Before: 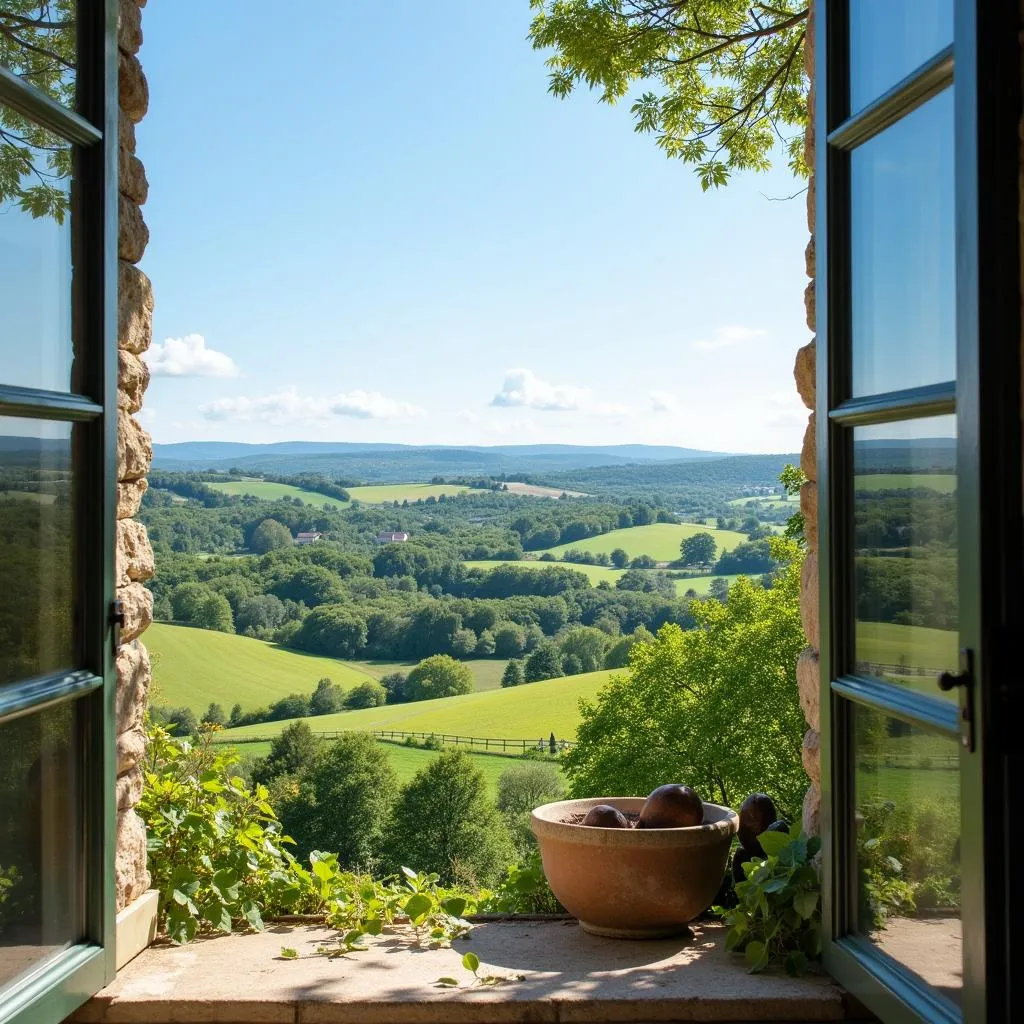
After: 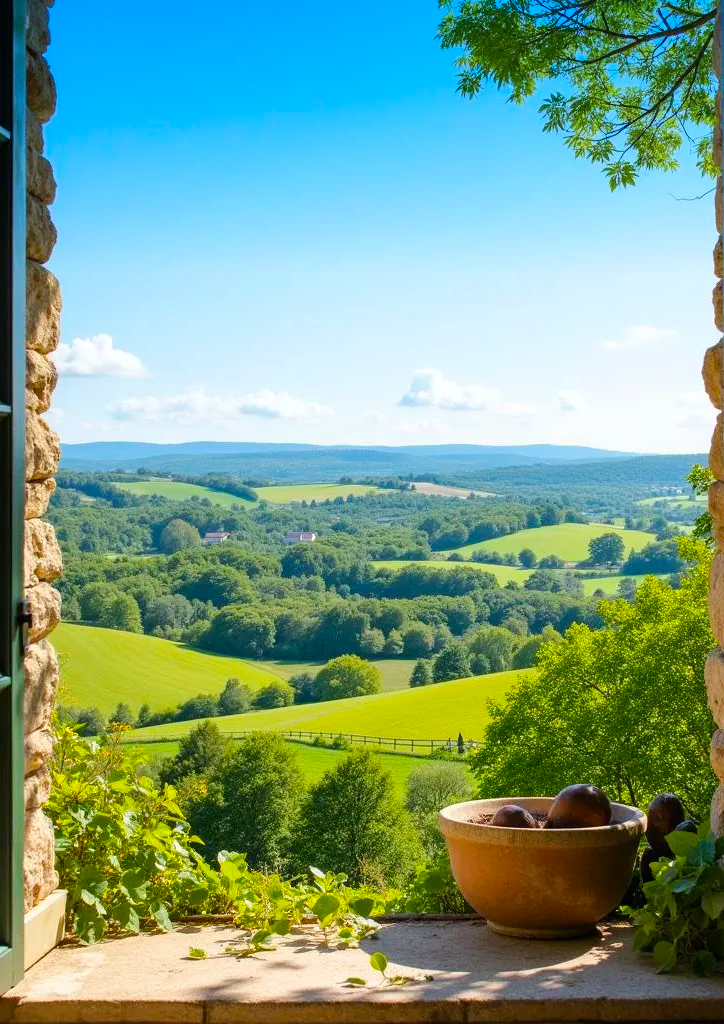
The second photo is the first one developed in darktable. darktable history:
color balance rgb: perceptual saturation grading › global saturation 25%, perceptual brilliance grading › mid-tones 10%, perceptual brilliance grading › shadows 15%, global vibrance 20%
graduated density: density 2.02 EV, hardness 44%, rotation 0.374°, offset 8.21, hue 208.8°, saturation 97%
crop and rotate: left 9.061%, right 20.142%
